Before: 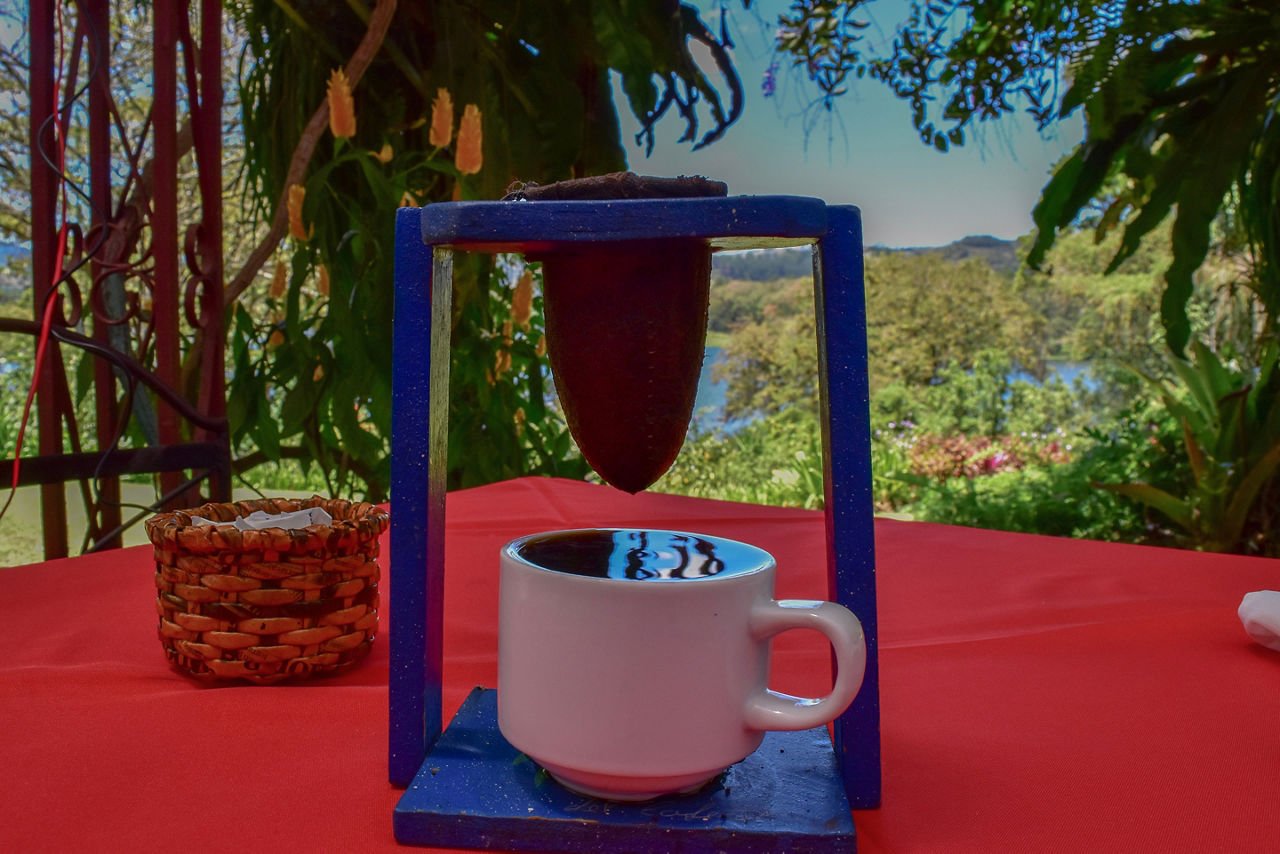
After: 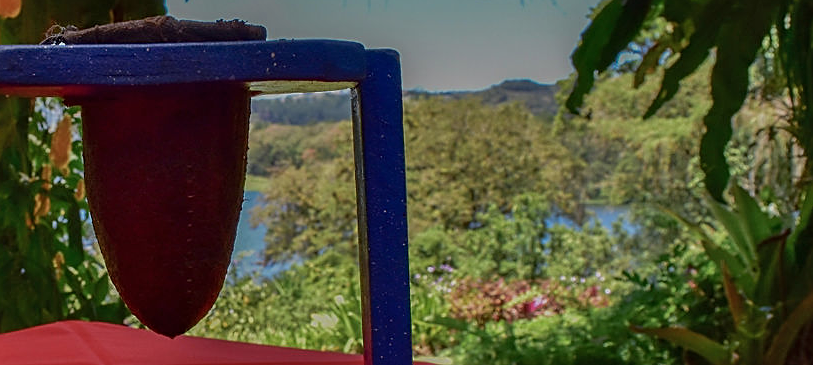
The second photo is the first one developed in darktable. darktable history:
tone equalizer: -8 EV 0.237 EV, -7 EV 0.395 EV, -6 EV 0.384 EV, -5 EV 0.221 EV, -3 EV -0.251 EV, -2 EV -0.41 EV, -1 EV -0.396 EV, +0 EV -0.262 EV, smoothing diameter 24.84%, edges refinement/feathering 6.19, preserve details guided filter
crop: left 36.089%, top 18.295%, right 0.379%, bottom 38.959%
shadows and highlights: shadows 30.74, highlights -62.56, soften with gaussian
sharpen: on, module defaults
